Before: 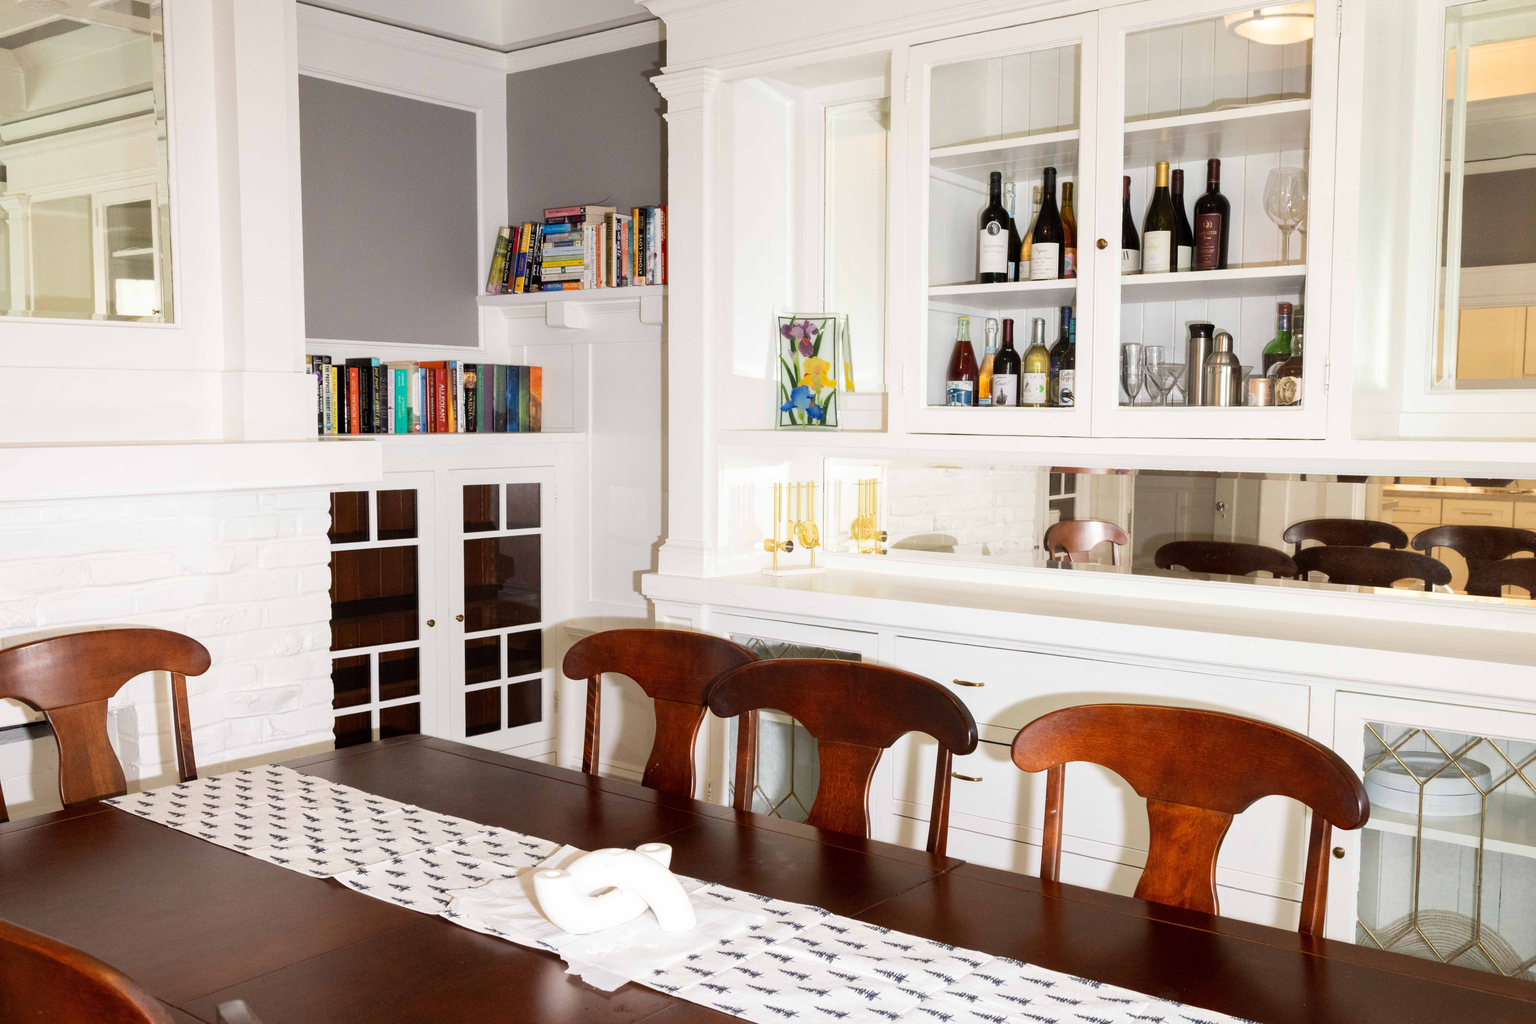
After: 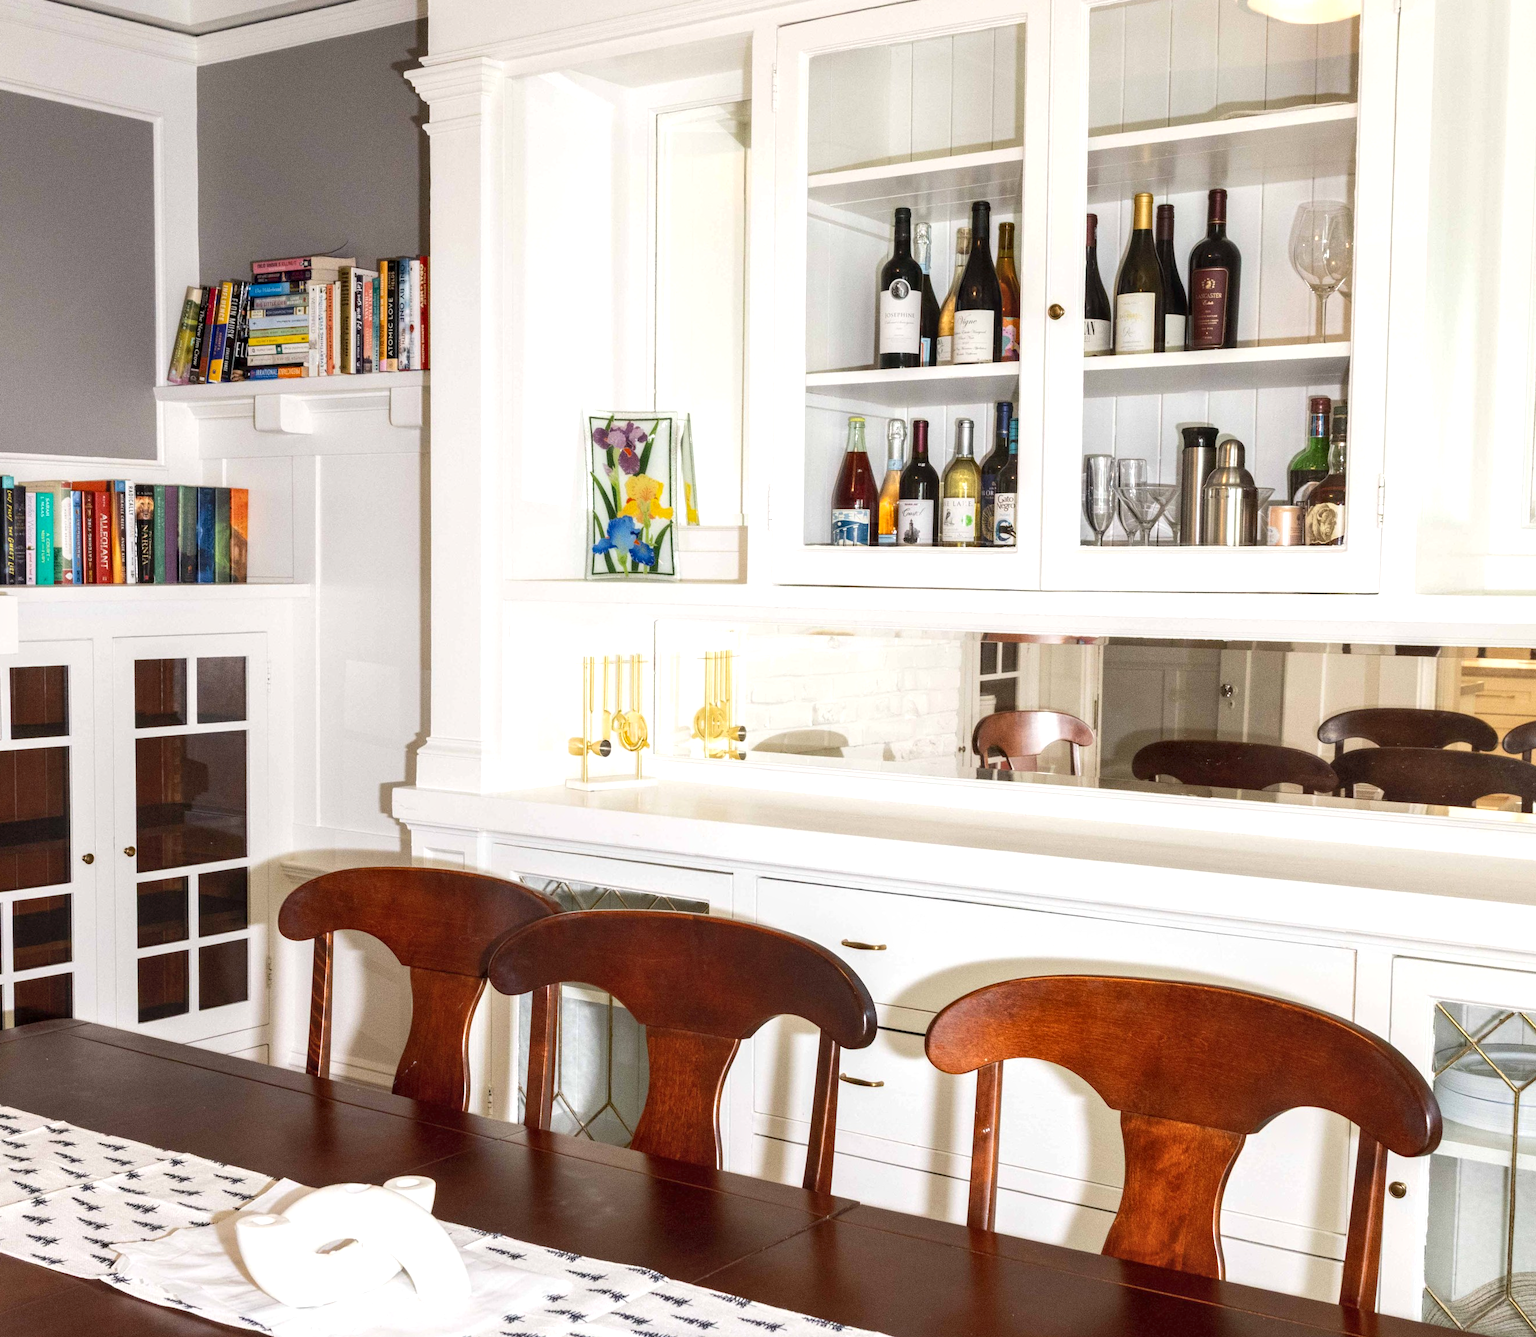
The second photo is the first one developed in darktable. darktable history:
local contrast: detail 130%
tone equalizer: -8 EV 0.275 EV, -7 EV 0.435 EV, -6 EV 0.384 EV, -5 EV 0.246 EV, -3 EV -0.27 EV, -2 EV -0.42 EV, -1 EV -0.407 EV, +0 EV -0.232 EV
crop and rotate: left 24.102%, top 2.74%, right 6.566%, bottom 6.708%
exposure: black level correction 0, exposure 0.5 EV, compensate highlight preservation false
